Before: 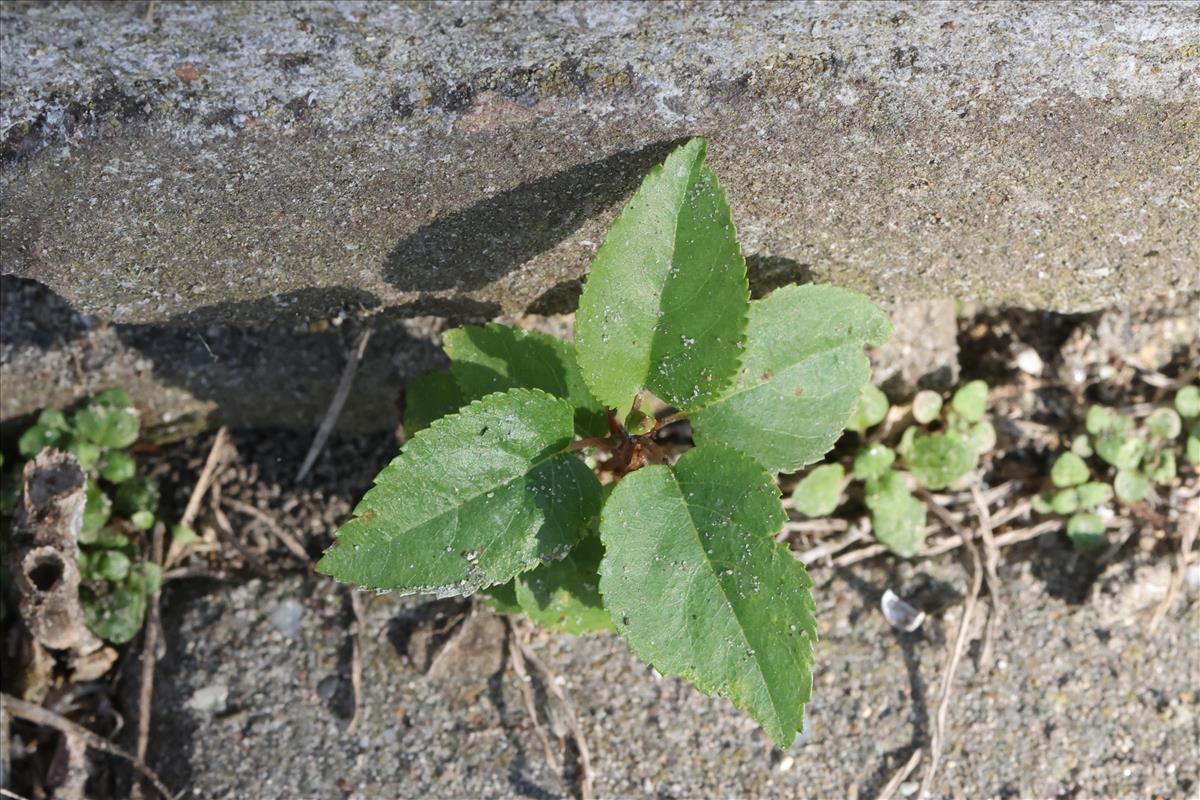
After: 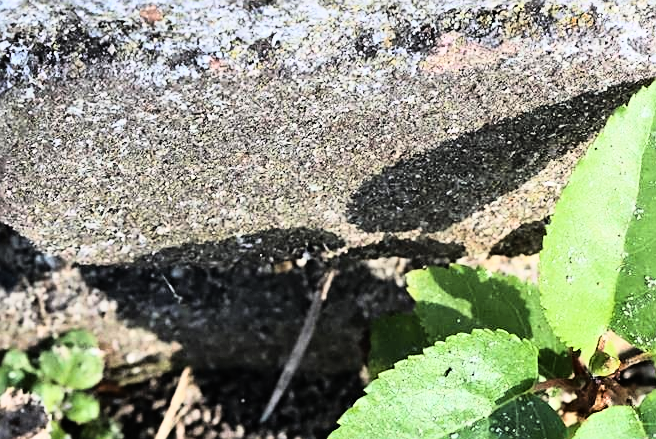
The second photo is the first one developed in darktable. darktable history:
crop and rotate: left 3.047%, top 7.509%, right 42.236%, bottom 37.598%
sharpen: on, module defaults
rgb curve: curves: ch0 [(0, 0) (0.21, 0.15) (0.24, 0.21) (0.5, 0.75) (0.75, 0.96) (0.89, 0.99) (1, 1)]; ch1 [(0, 0.02) (0.21, 0.13) (0.25, 0.2) (0.5, 0.67) (0.75, 0.9) (0.89, 0.97) (1, 1)]; ch2 [(0, 0.02) (0.21, 0.13) (0.25, 0.2) (0.5, 0.67) (0.75, 0.9) (0.89, 0.97) (1, 1)], compensate middle gray true
